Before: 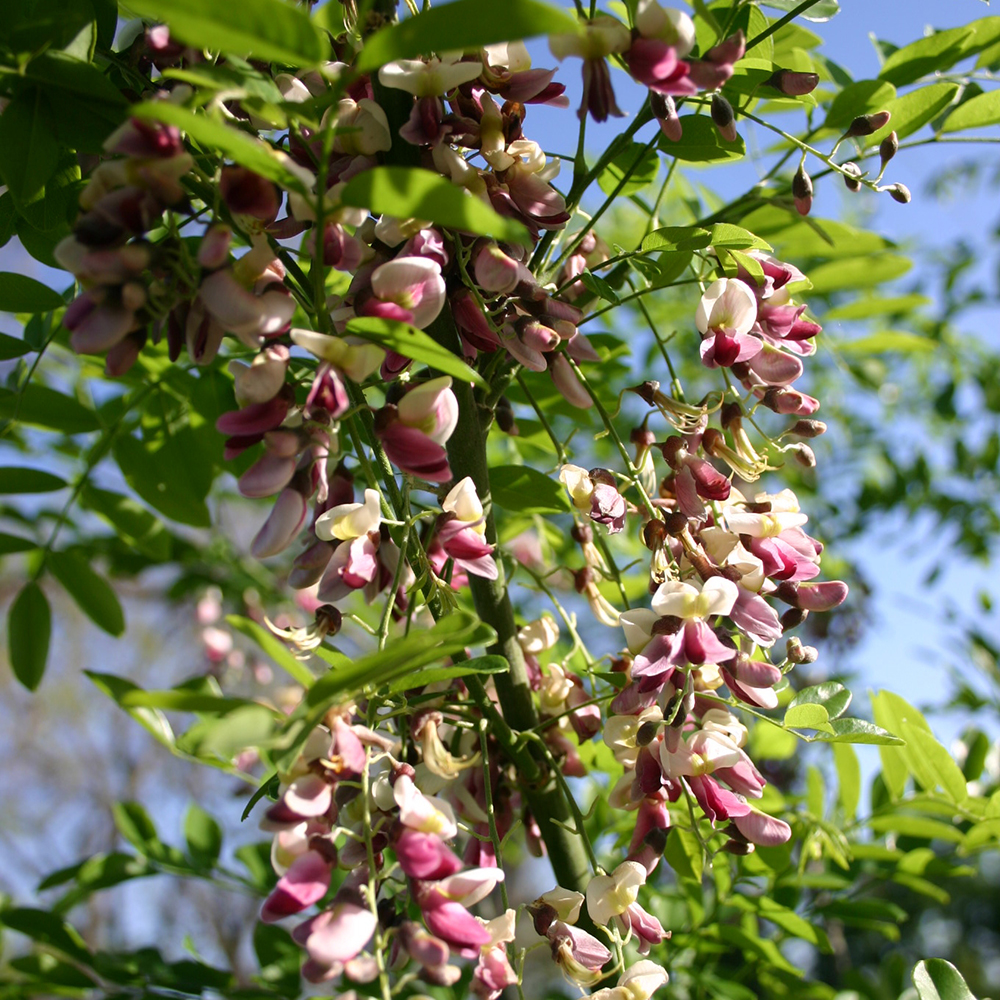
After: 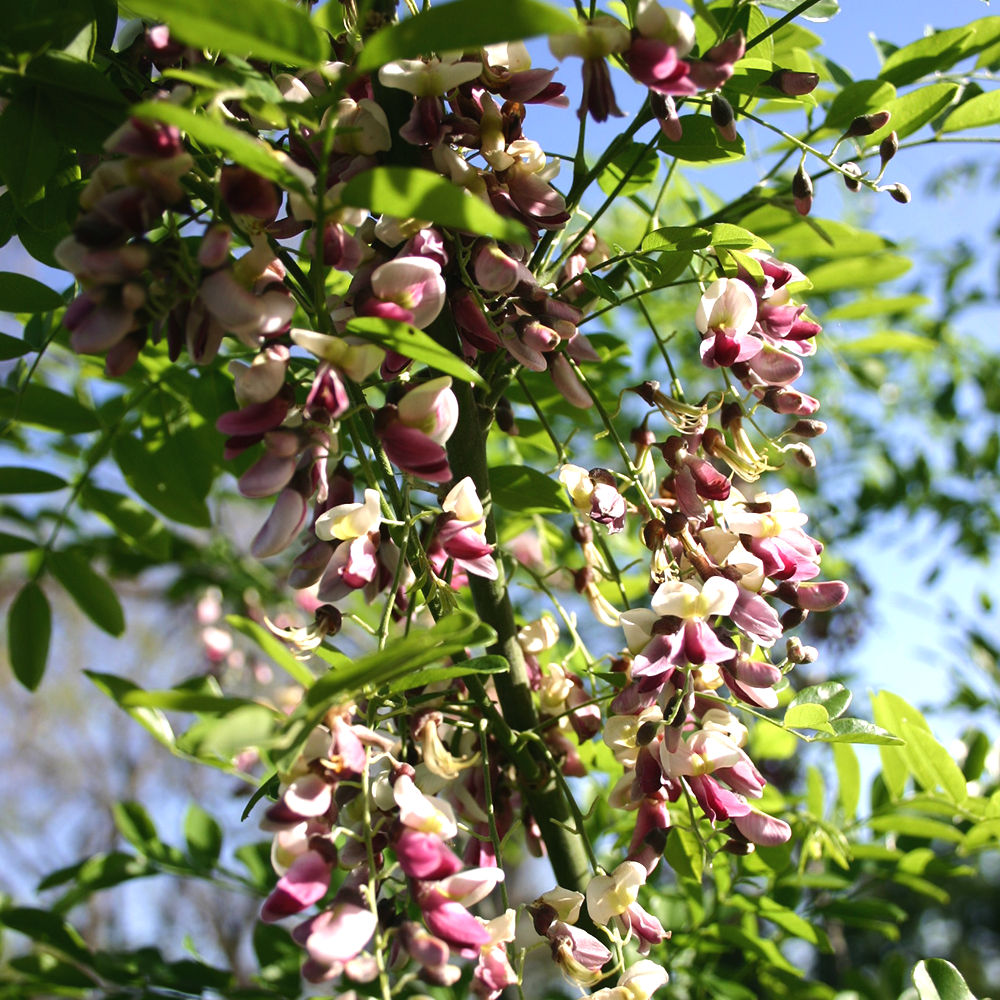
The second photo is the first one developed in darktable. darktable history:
exposure: black level correction -0.003, exposure 0.04 EV, compensate highlight preservation false
tone equalizer: -8 EV -0.417 EV, -7 EV -0.389 EV, -6 EV -0.333 EV, -5 EV -0.222 EV, -3 EV 0.222 EV, -2 EV 0.333 EV, -1 EV 0.389 EV, +0 EV 0.417 EV, edges refinement/feathering 500, mask exposure compensation -1.57 EV, preserve details no
